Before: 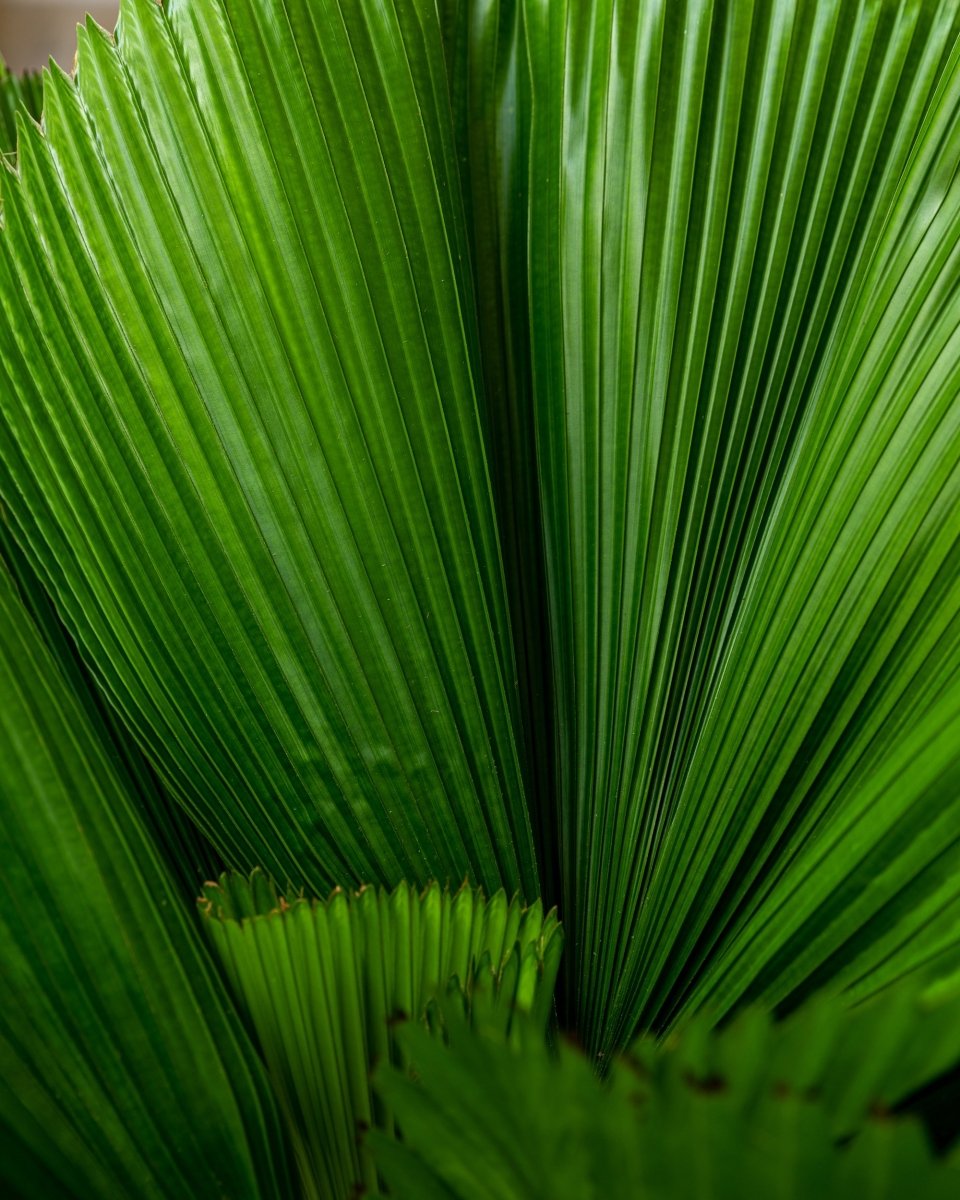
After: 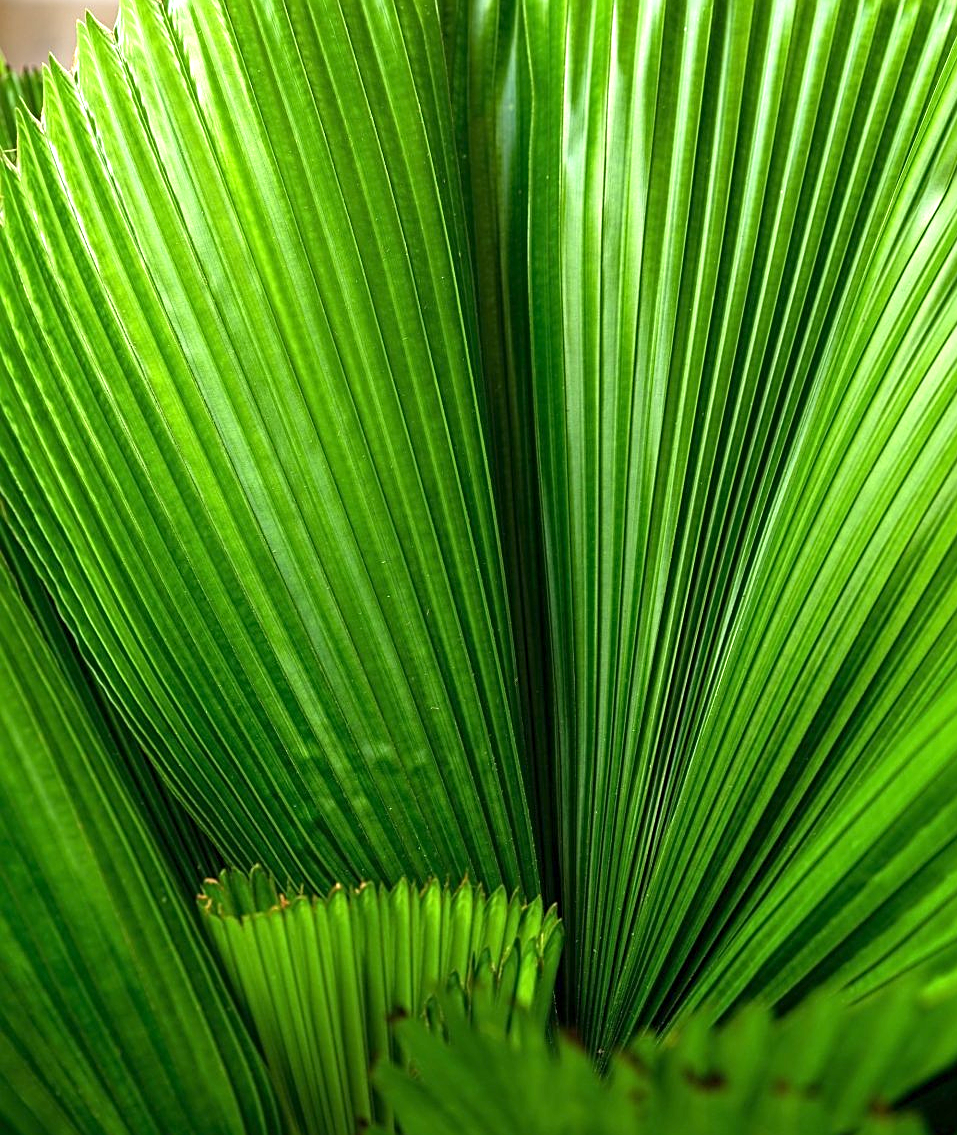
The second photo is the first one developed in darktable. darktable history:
exposure: exposure 1.225 EV, compensate highlight preservation false
crop: top 0.321%, right 0.261%, bottom 5.047%
sharpen: amount 0.489
